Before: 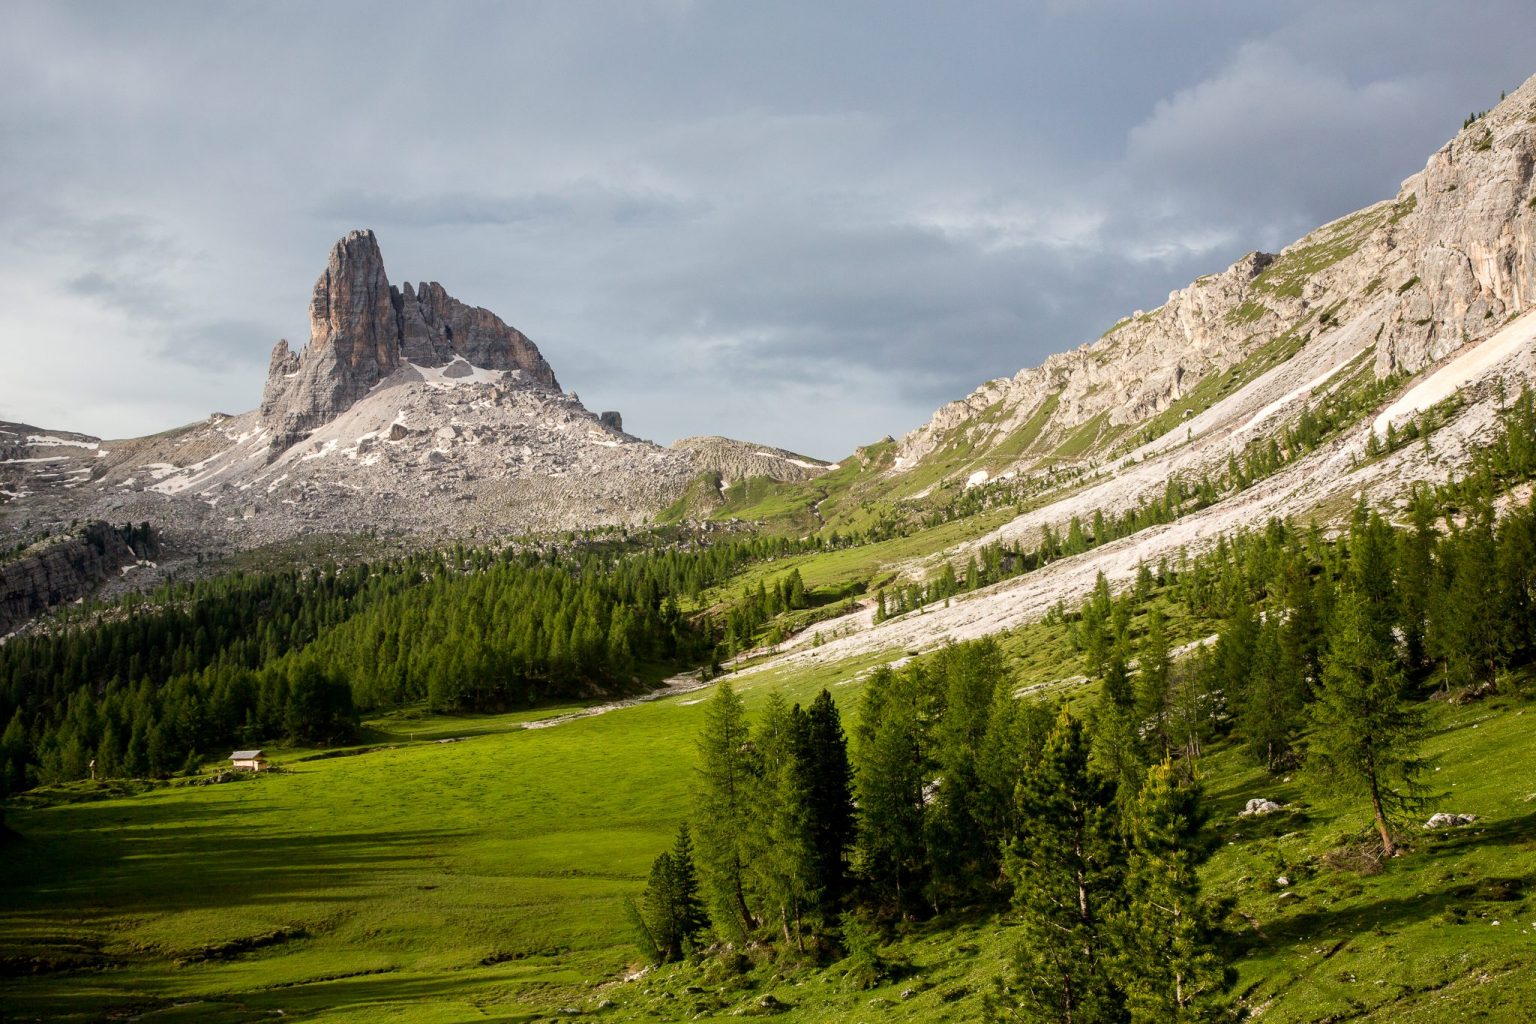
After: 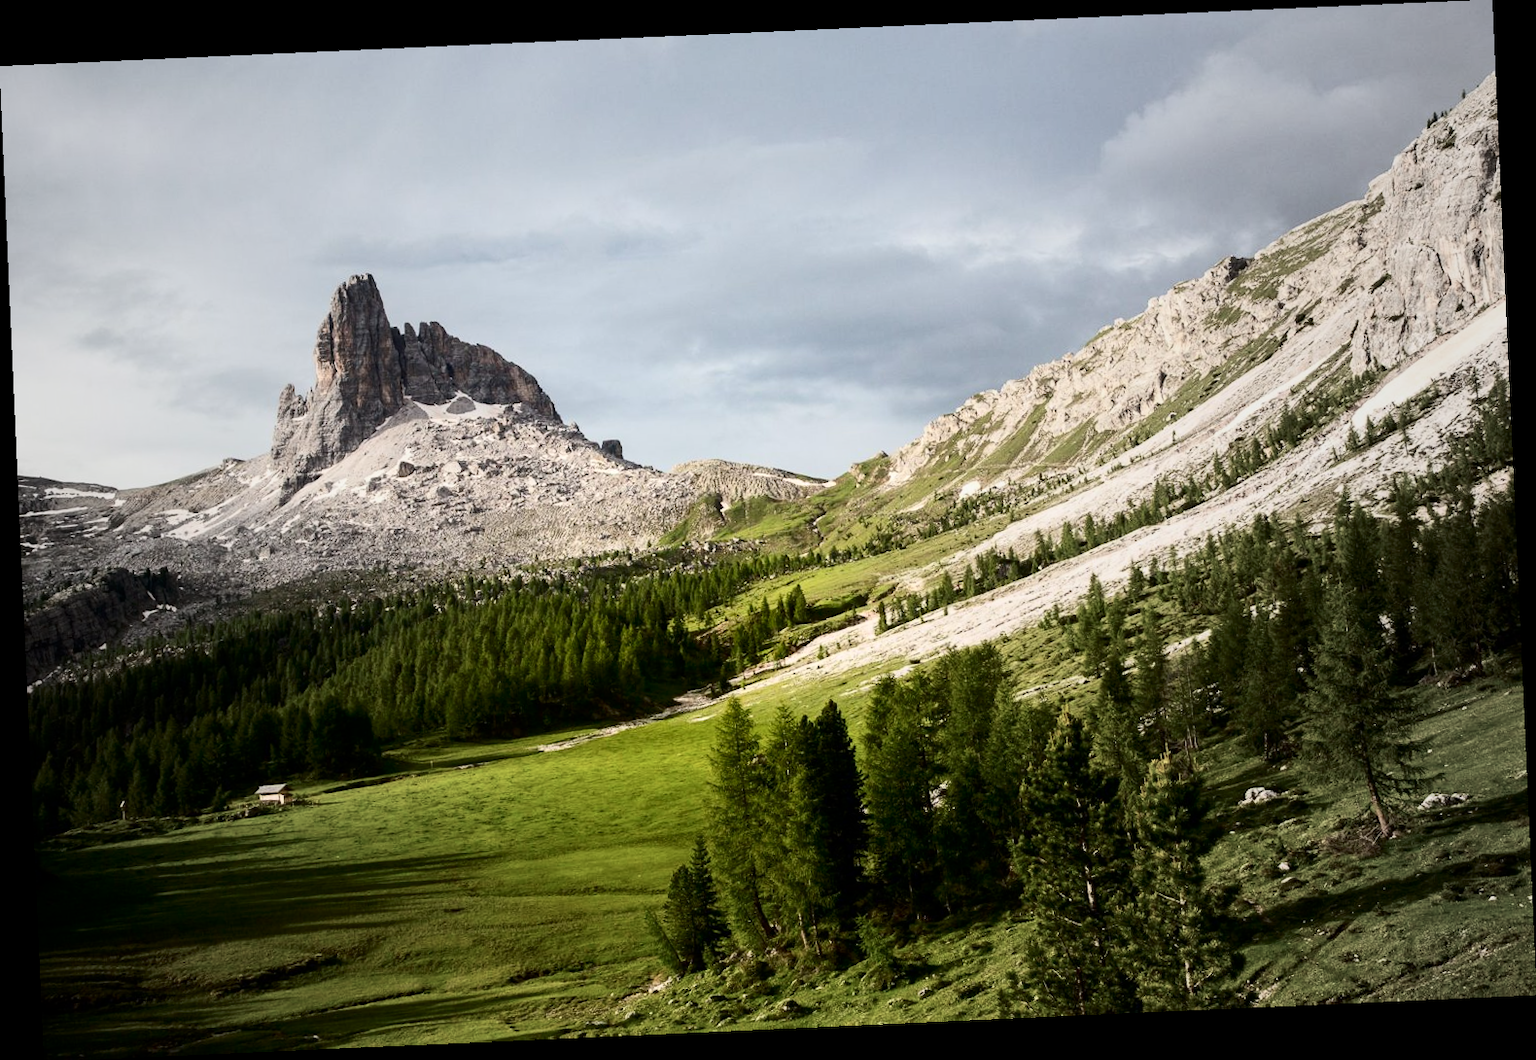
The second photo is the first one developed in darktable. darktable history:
contrast brightness saturation: contrast 0.28
vignetting: fall-off start 18.21%, fall-off radius 137.95%, brightness -0.207, center (-0.078, 0.066), width/height ratio 0.62, shape 0.59
rotate and perspective: rotation -2.56°, automatic cropping off
